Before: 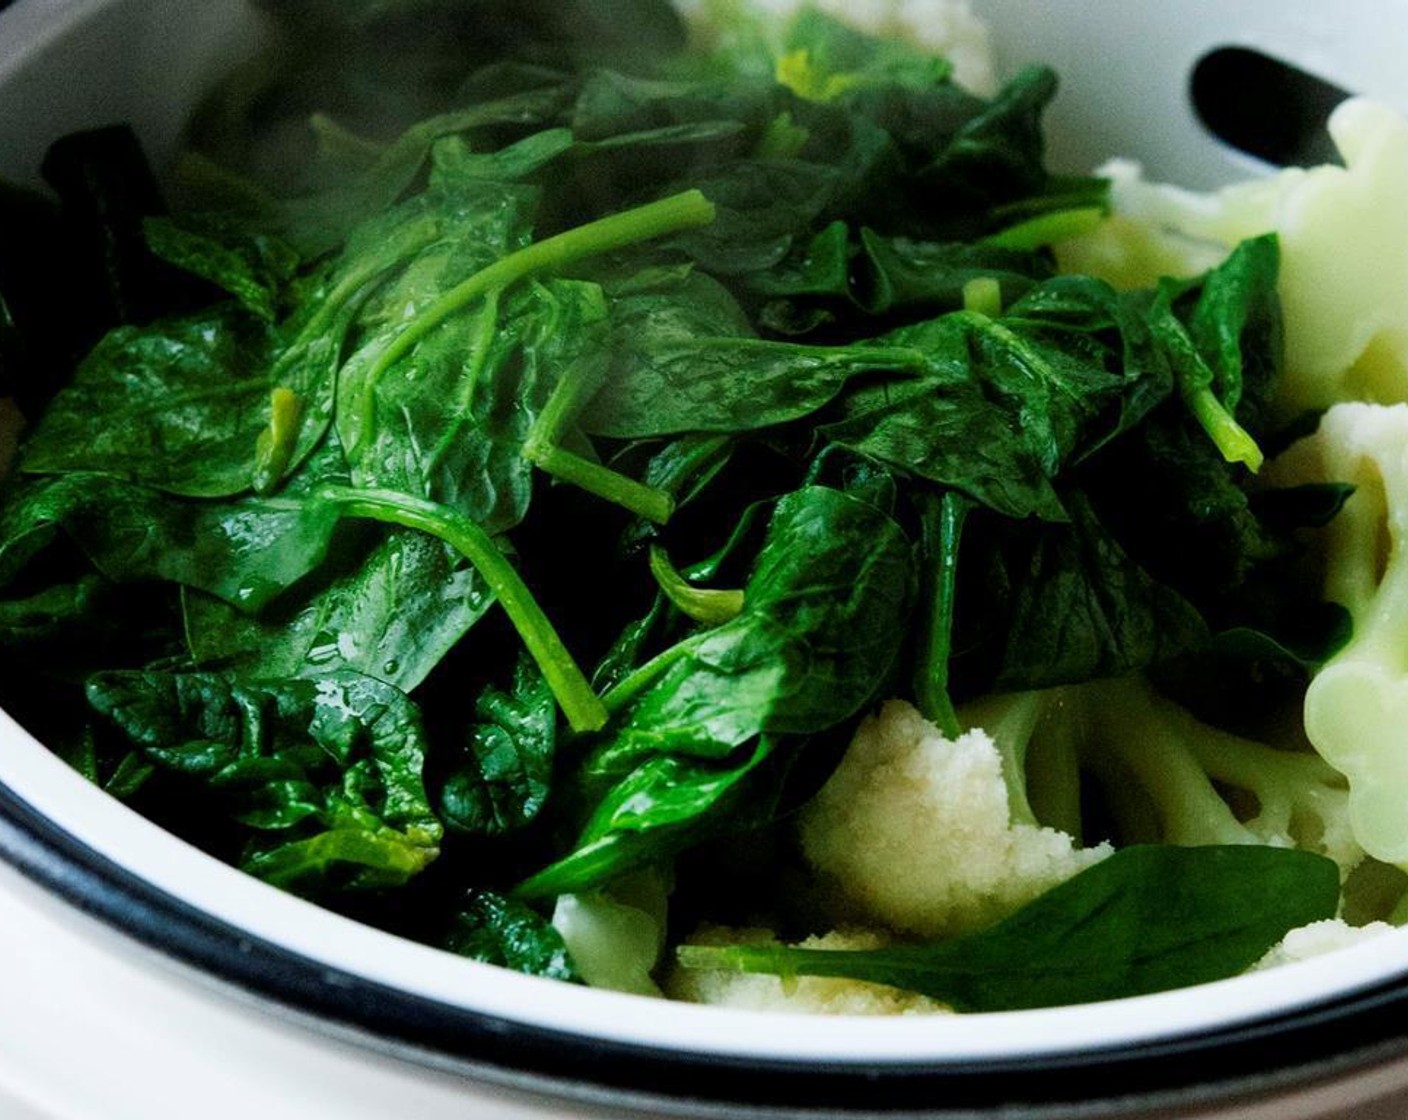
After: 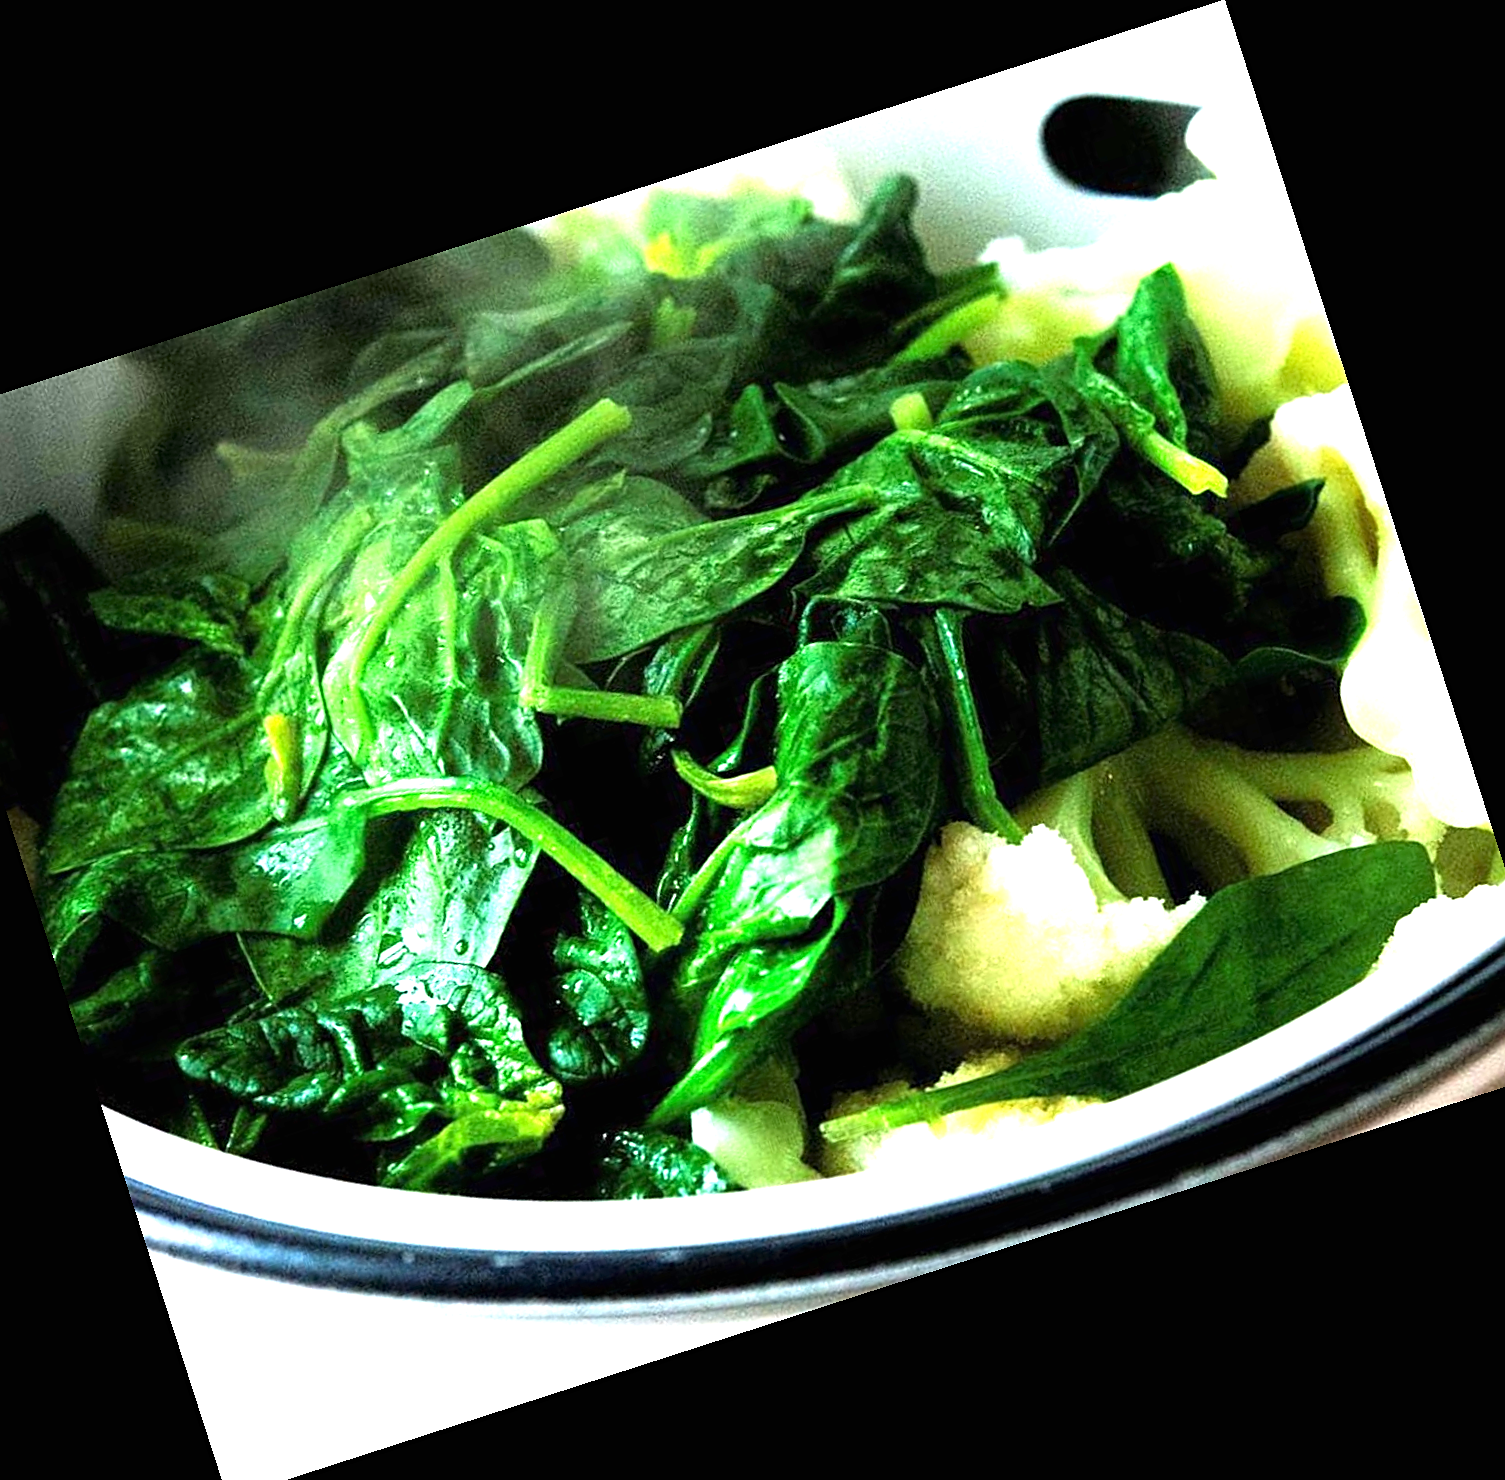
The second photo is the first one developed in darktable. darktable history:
sharpen: on, module defaults
exposure: black level correction 0, exposure 1.468 EV, compensate highlight preservation false
crop and rotate: angle 17.87°, left 6.861%, right 3.699%, bottom 1.183%
tone equalizer: -8 EV -0.385 EV, -7 EV -0.42 EV, -6 EV -0.307 EV, -5 EV -0.203 EV, -3 EV 0.242 EV, -2 EV 0.337 EV, -1 EV 0.408 EV, +0 EV 0.426 EV
